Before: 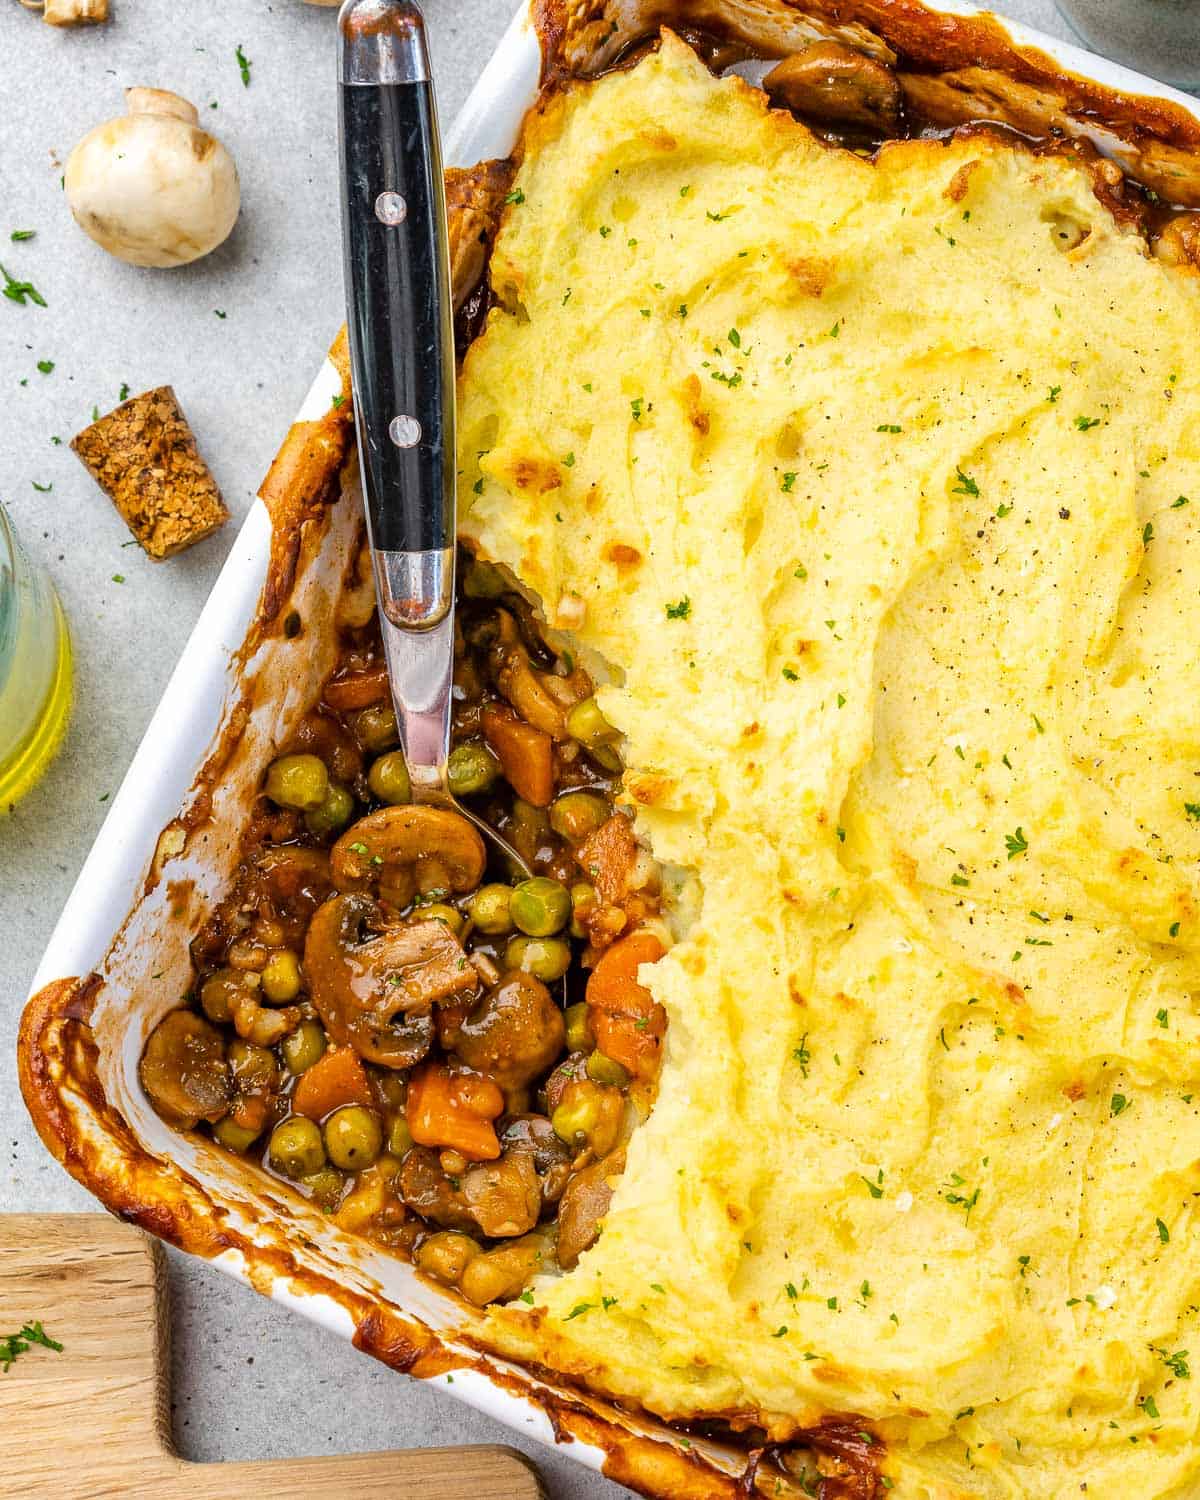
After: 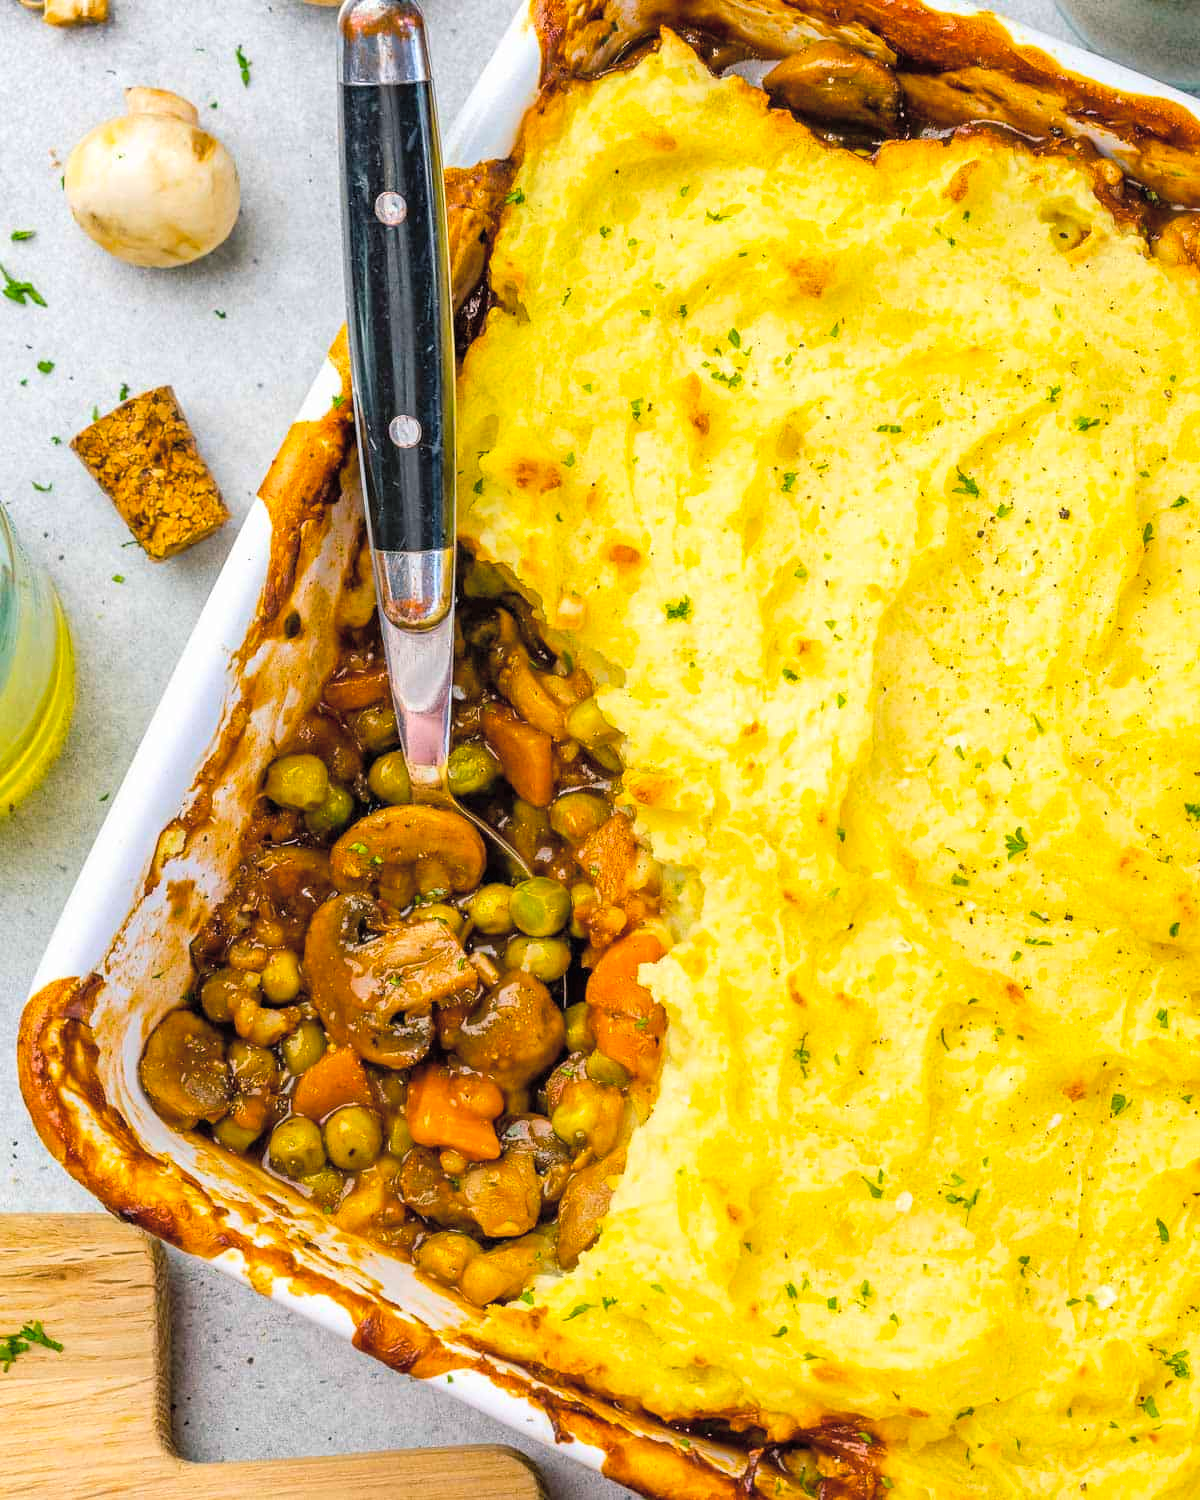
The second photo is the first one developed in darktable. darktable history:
color balance rgb: shadows lift › luminance -7.398%, shadows lift › chroma 2.147%, shadows lift › hue 202.78°, perceptual saturation grading › global saturation 25.14%, global vibrance 20%
contrast brightness saturation: brightness 0.128
